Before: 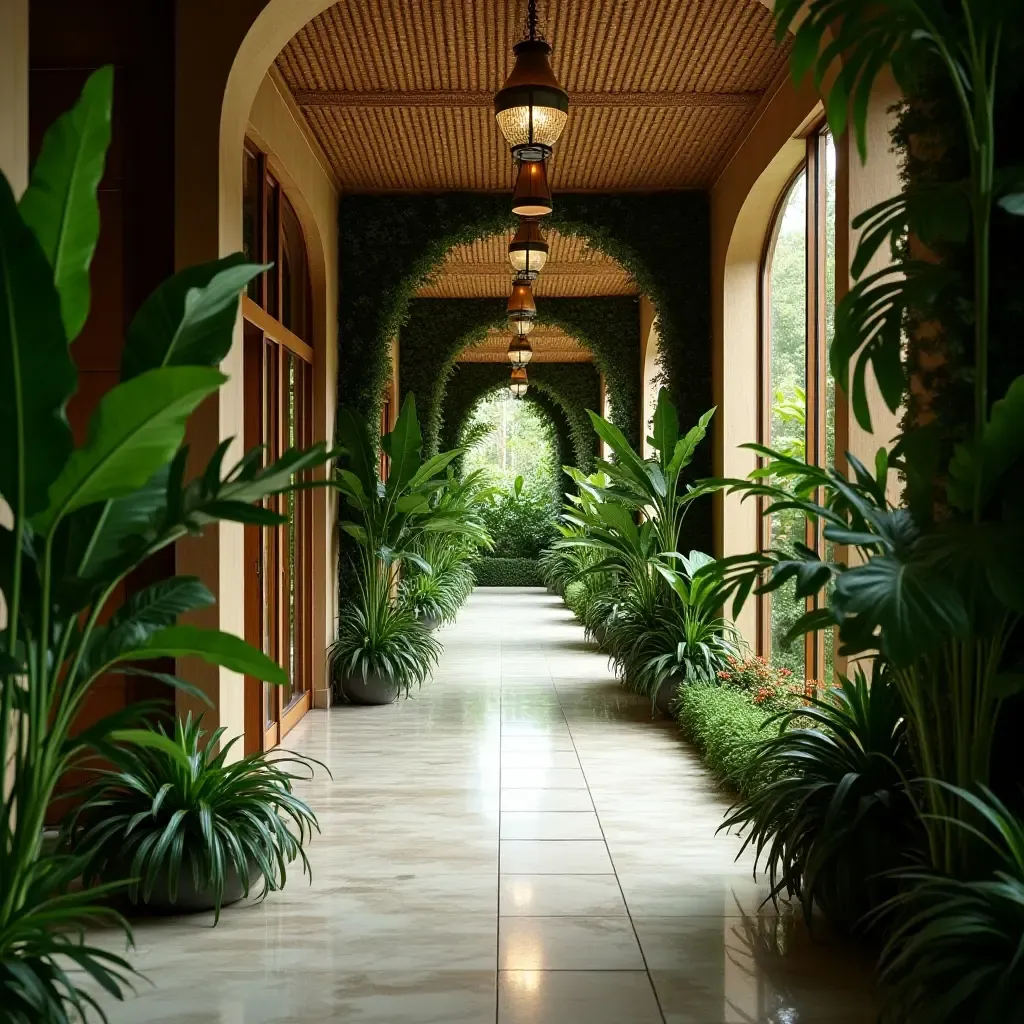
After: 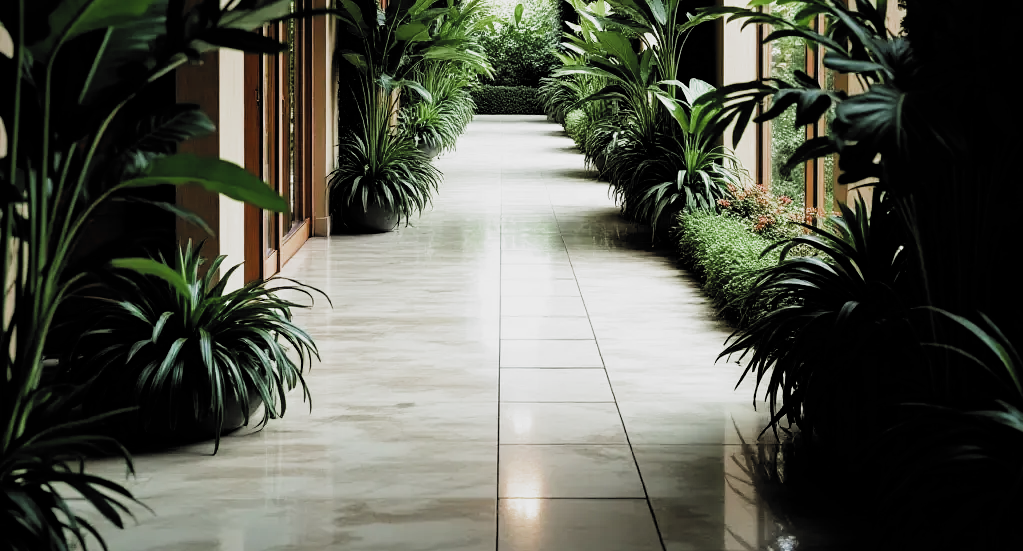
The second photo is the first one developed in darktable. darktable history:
filmic rgb: black relative exposure -5.11 EV, white relative exposure 3.98 EV, threshold 5.94 EV, hardness 2.91, contrast 1.396, highlights saturation mix -29.55%, add noise in highlights 0.001, color science v3 (2019), use custom middle-gray values true, contrast in highlights soft, enable highlight reconstruction true
crop and rotate: top 46.12%, right 0.051%
